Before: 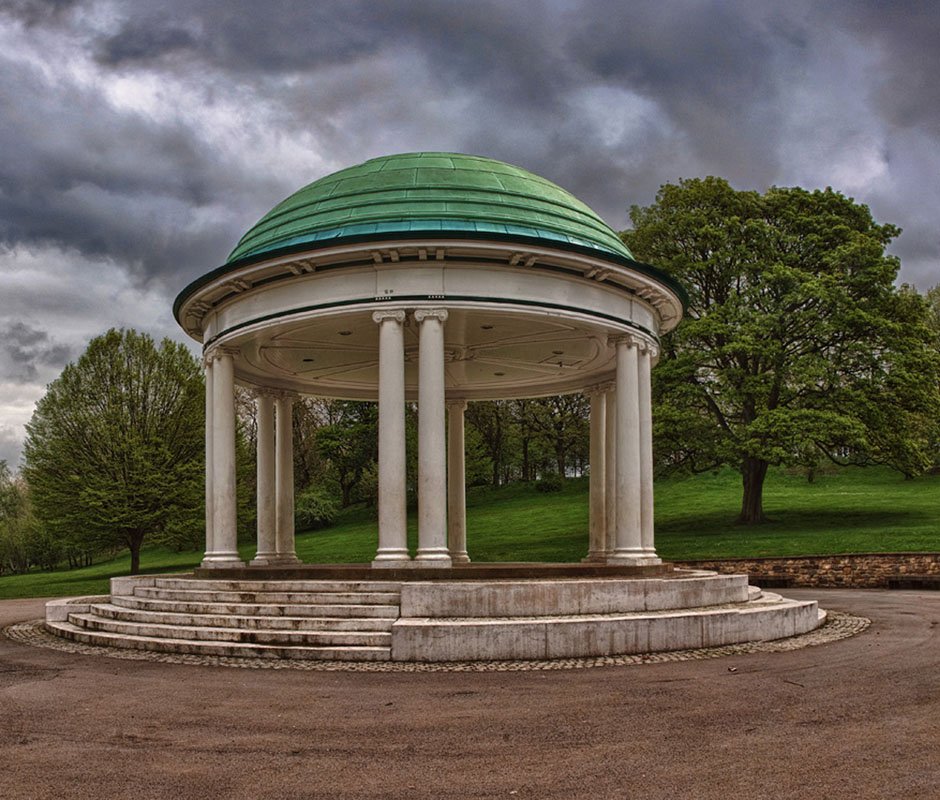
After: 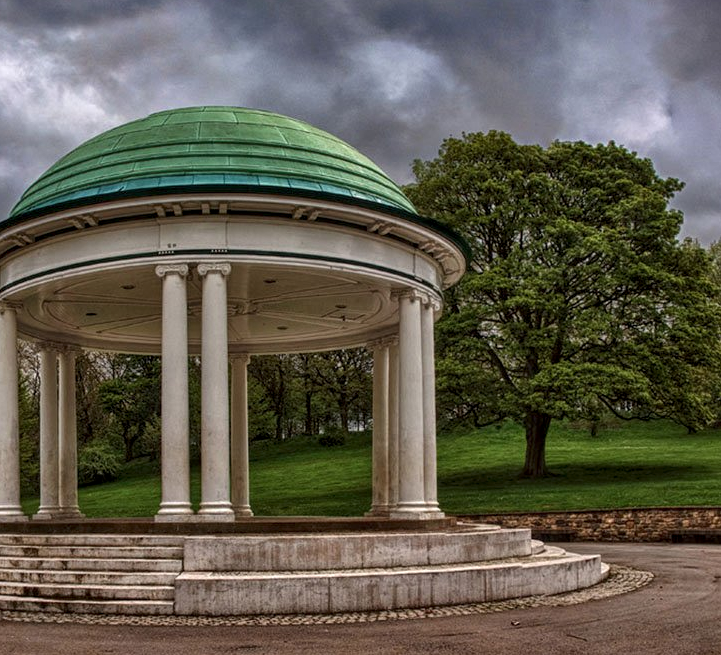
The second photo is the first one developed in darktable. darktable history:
local contrast: detail 130%
crop: left 23.095%, top 5.827%, bottom 11.854%
